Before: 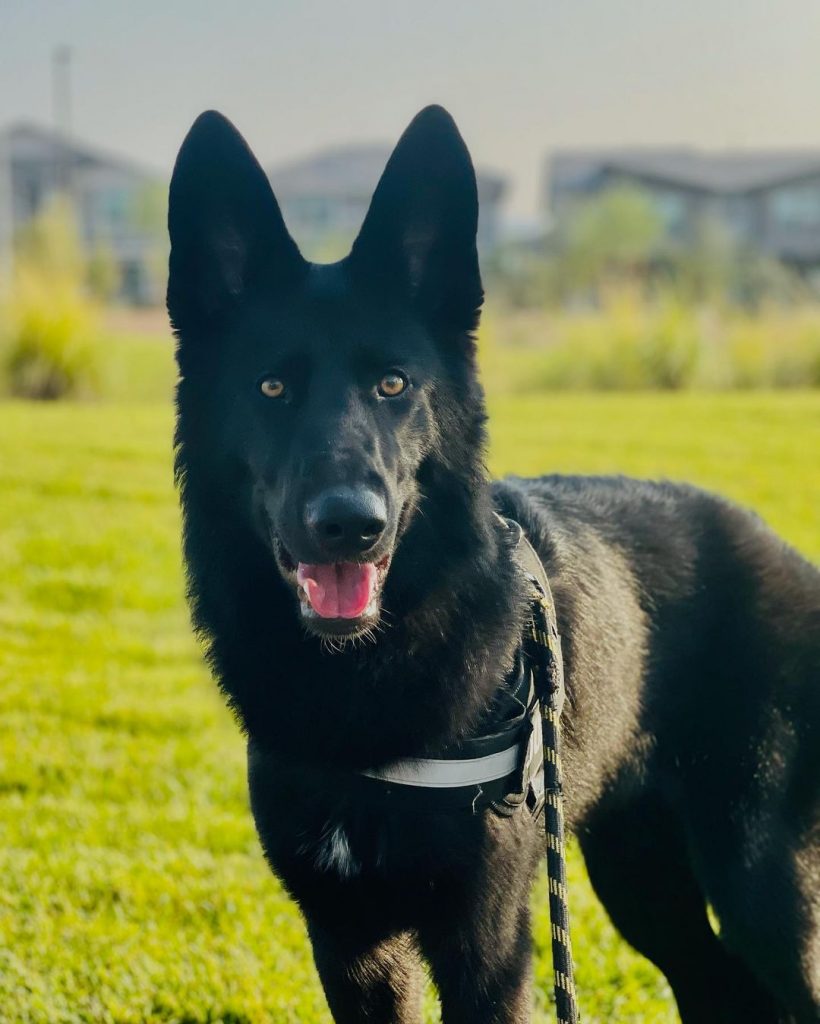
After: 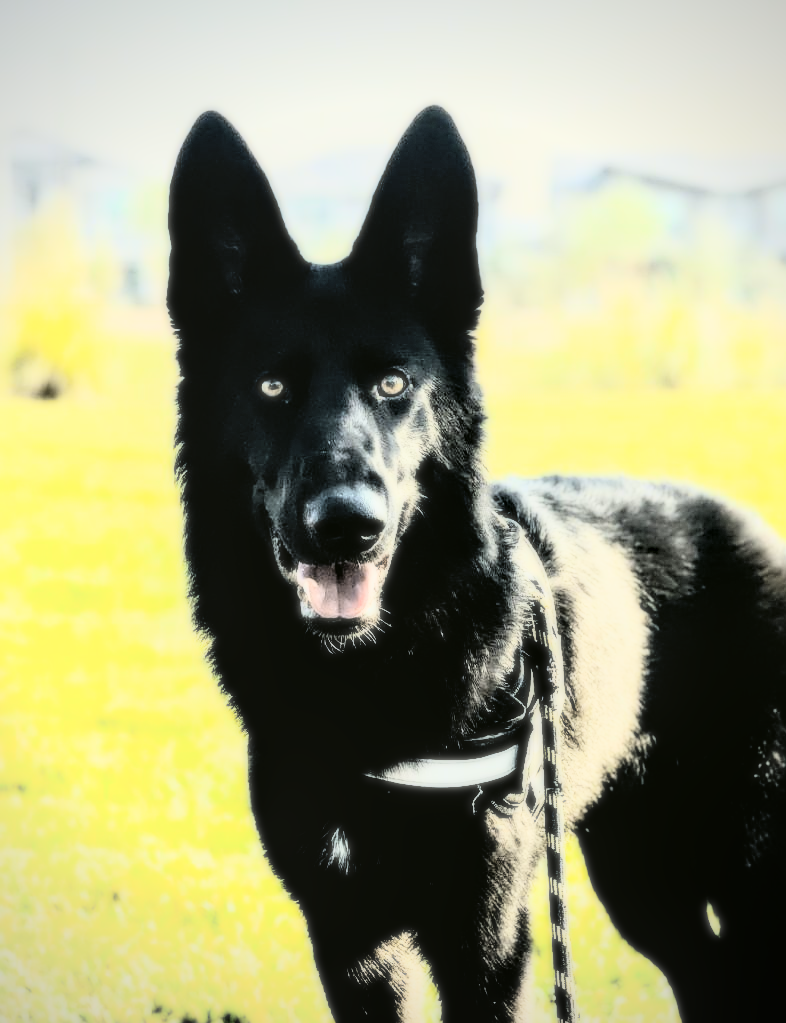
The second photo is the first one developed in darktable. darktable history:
crop: right 4.126%, bottom 0.031%
sharpen: on, module defaults
rgb curve: curves: ch0 [(0, 0) (0.21, 0.15) (0.24, 0.21) (0.5, 0.75) (0.75, 0.96) (0.89, 0.99) (1, 1)]; ch1 [(0, 0.02) (0.21, 0.13) (0.25, 0.2) (0.5, 0.67) (0.75, 0.9) (0.89, 0.97) (1, 1)]; ch2 [(0, 0.02) (0.21, 0.13) (0.25, 0.2) (0.5, 0.67) (0.75, 0.9) (0.89, 0.97) (1, 1)], compensate middle gray true
filmic rgb: black relative exposure -7.65 EV, white relative exposure 4.56 EV, hardness 3.61, color science v6 (2022)
vignetting: fall-off radius 60.92%
bloom: size 0%, threshold 54.82%, strength 8.31%
tone curve: curves: ch1 [(0, 0) (0.173, 0.145) (0.467, 0.477) (0.808, 0.611) (1, 1)]; ch2 [(0, 0) (0.255, 0.314) (0.498, 0.509) (0.694, 0.64) (1, 1)], color space Lab, independent channels, preserve colors none
local contrast: on, module defaults
